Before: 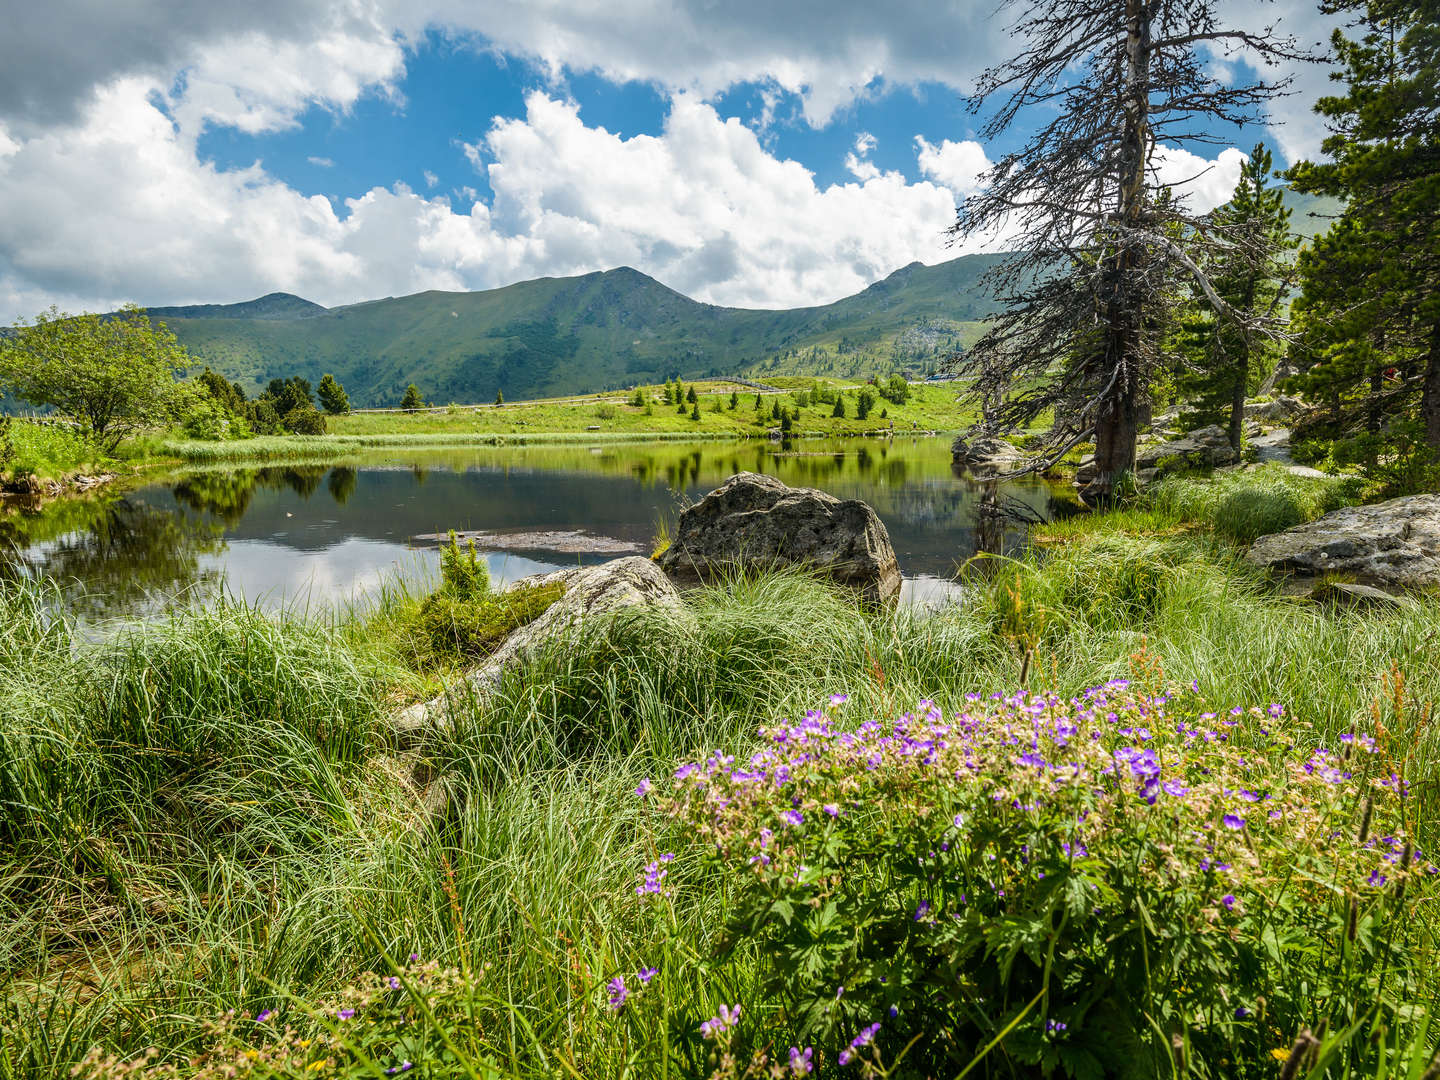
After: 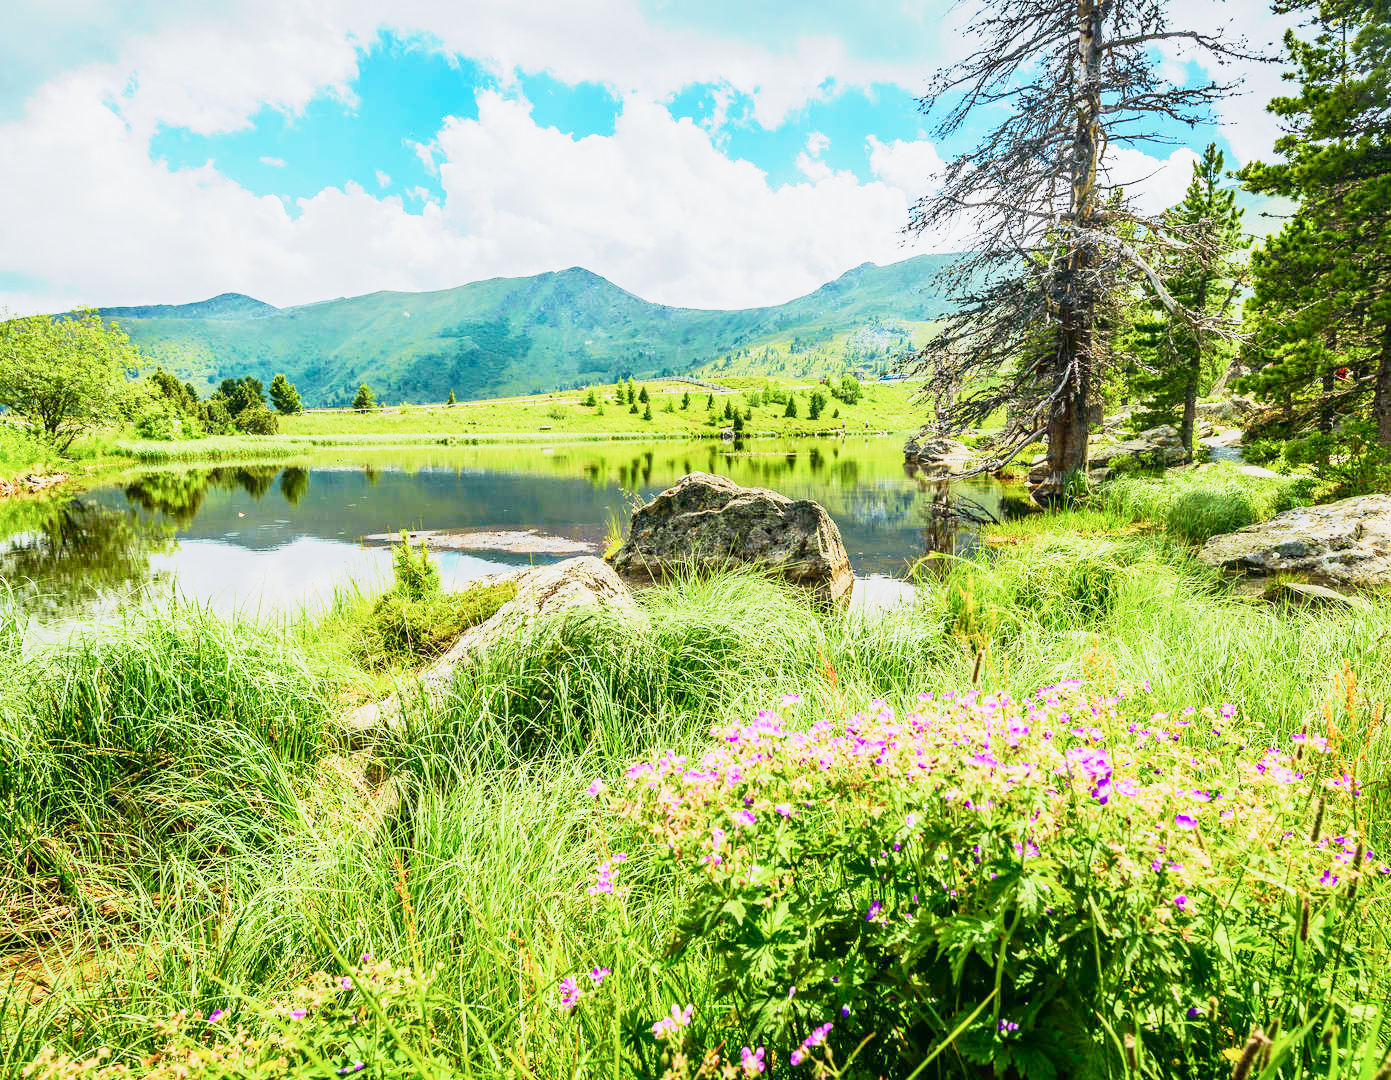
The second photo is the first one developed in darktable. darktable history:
crop and rotate: left 3.364%
tone curve: curves: ch0 [(0, 0.012) (0.052, 0.04) (0.107, 0.086) (0.269, 0.266) (0.471, 0.503) (0.731, 0.771) (0.921, 0.909) (0.999, 0.951)]; ch1 [(0, 0) (0.339, 0.298) (0.402, 0.363) (0.444, 0.415) (0.485, 0.469) (0.494, 0.493) (0.504, 0.501) (0.525, 0.534) (0.555, 0.593) (0.594, 0.648) (1, 1)]; ch2 [(0, 0) (0.48, 0.48) (0.504, 0.5) (0.535, 0.557) (0.581, 0.623) (0.649, 0.683) (0.824, 0.815) (1, 1)], color space Lab, independent channels, preserve colors none
base curve: curves: ch0 [(0, 0) (0.088, 0.125) (0.176, 0.251) (0.354, 0.501) (0.613, 0.749) (1, 0.877)], preserve colors none
exposure: black level correction 0, exposure 1.001 EV, compensate exposure bias true, compensate highlight preservation false
